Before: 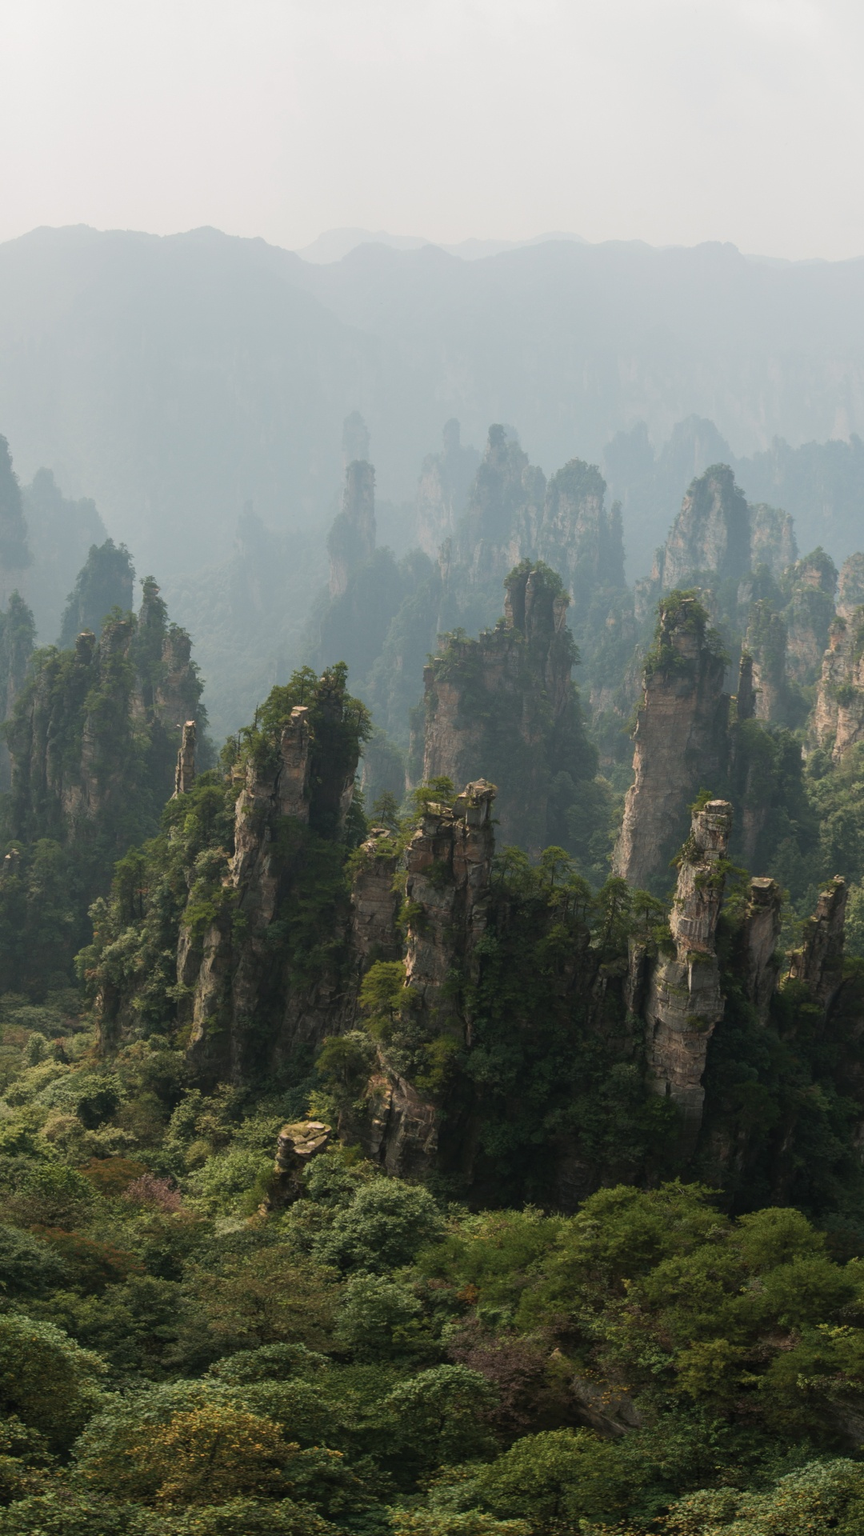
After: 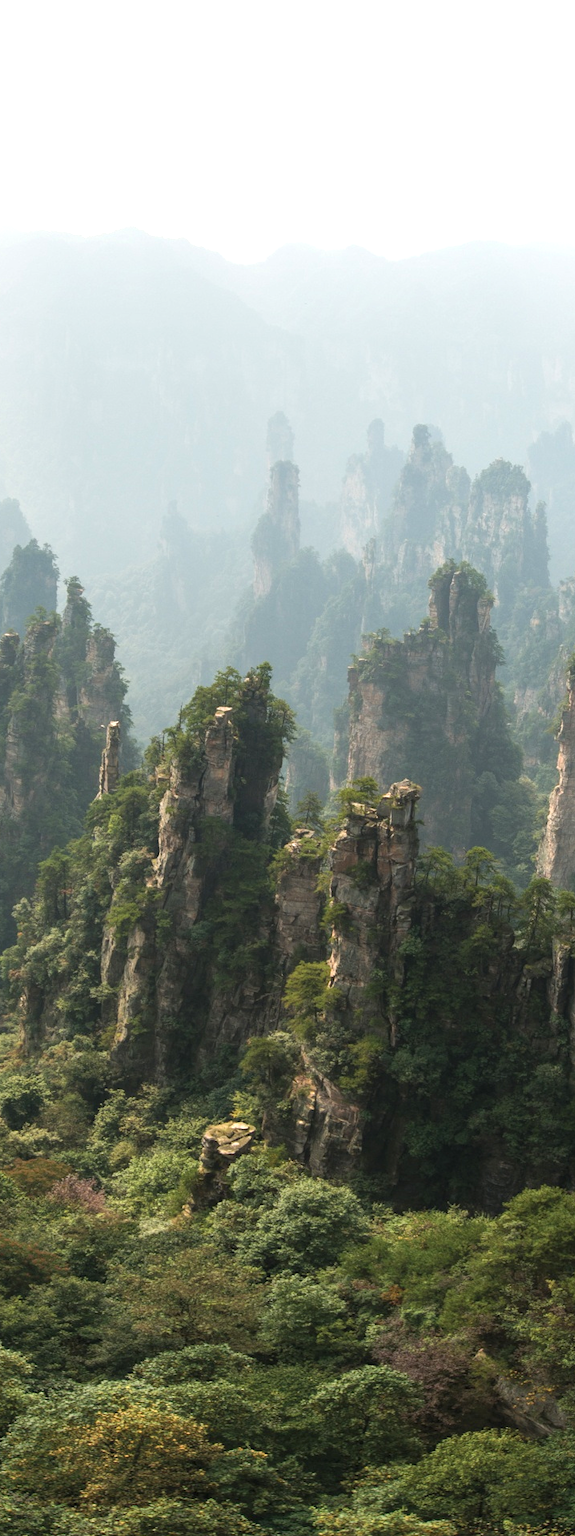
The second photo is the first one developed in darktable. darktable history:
exposure: black level correction 0, exposure 0.698 EV, compensate exposure bias true, compensate highlight preservation false
local contrast: highlights 100%, shadows 100%, detail 119%, midtone range 0.2
crop and rotate: left 8.82%, right 24.582%
